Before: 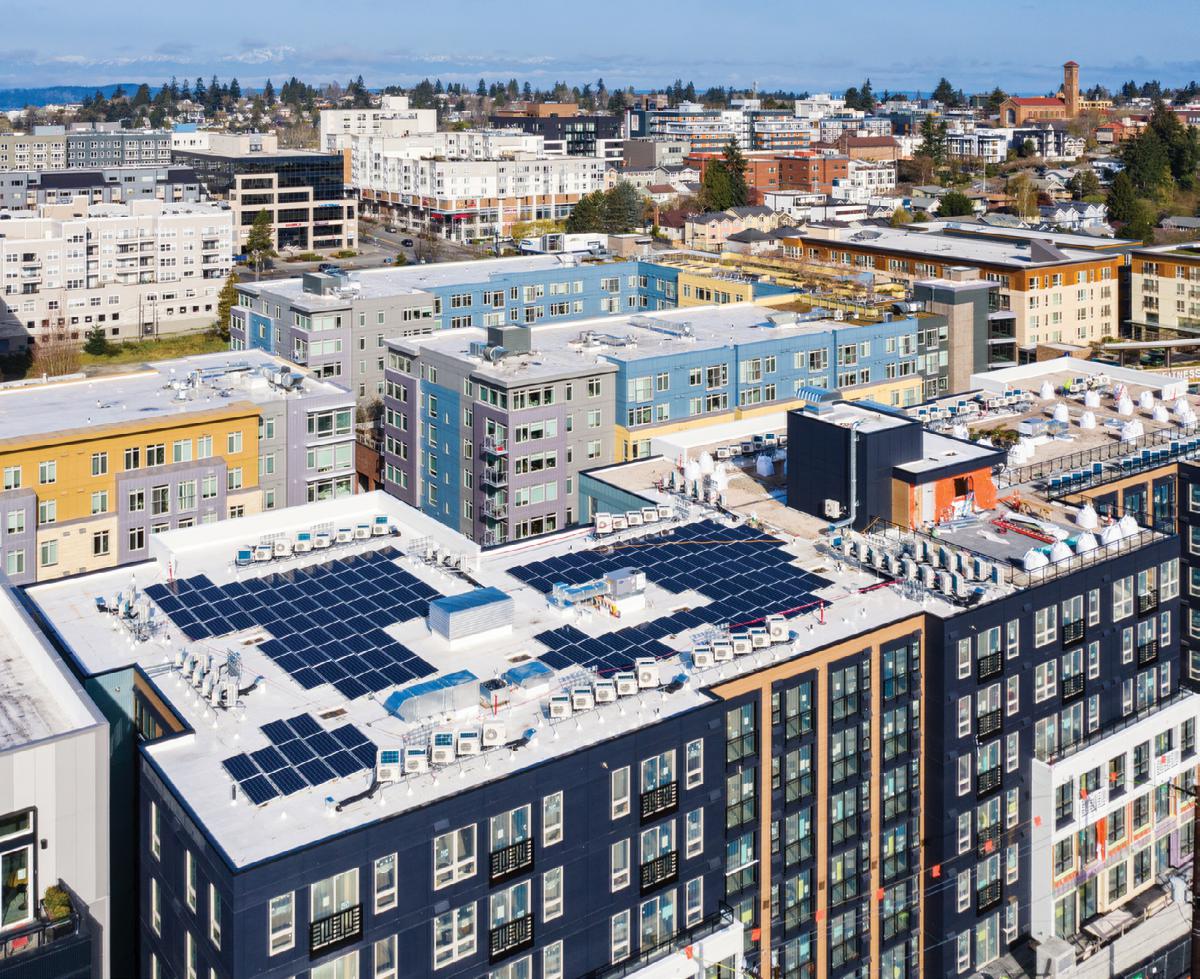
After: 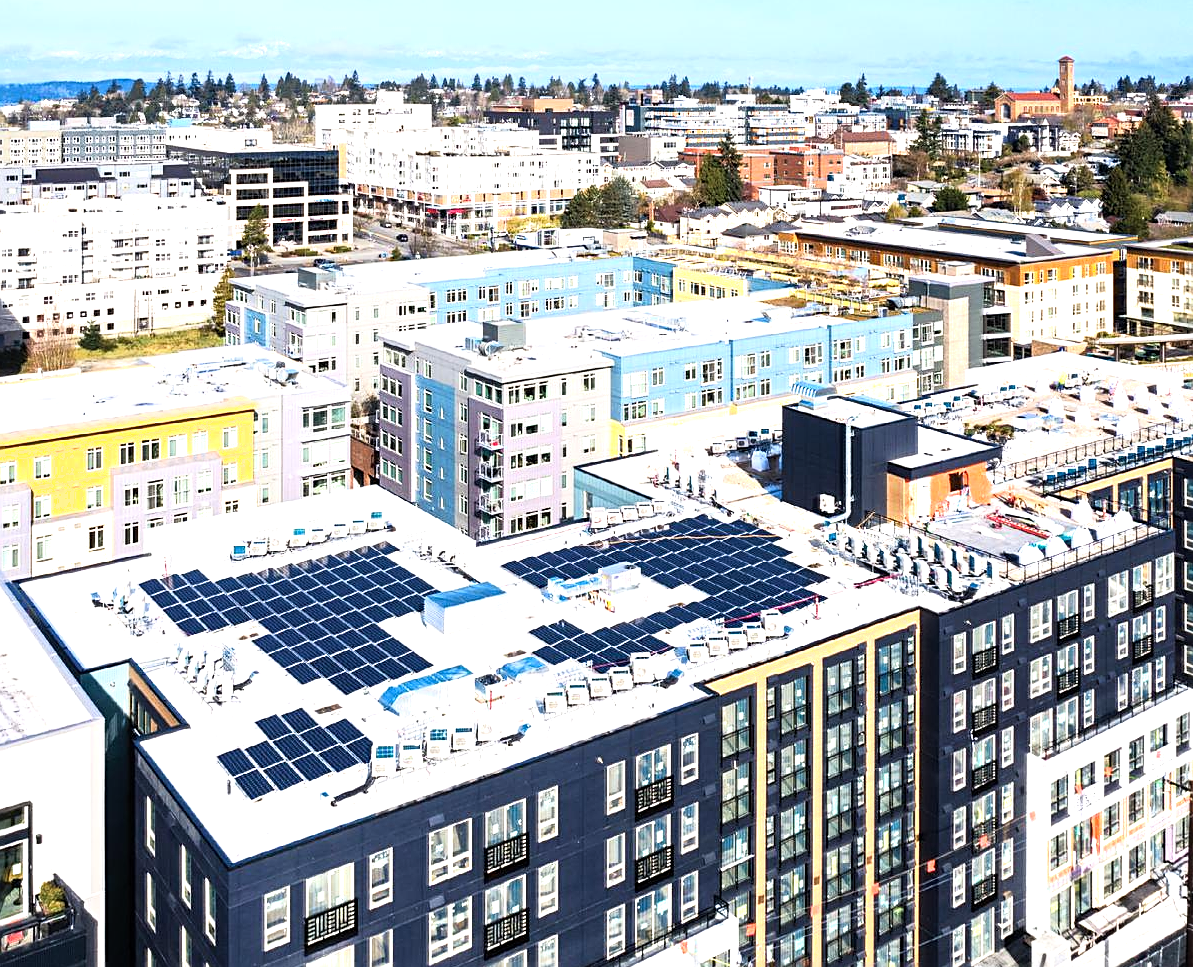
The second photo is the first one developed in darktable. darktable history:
exposure: exposure 0.21 EV, compensate highlight preservation false
shadows and highlights: shadows -0.998, highlights 38.71
crop: left 0.424%, top 0.579%, right 0.128%, bottom 0.637%
tone equalizer: -8 EV -0.727 EV, -7 EV -0.698 EV, -6 EV -0.605 EV, -5 EV -0.39 EV, -3 EV 0.367 EV, -2 EV 0.6 EV, -1 EV 0.7 EV, +0 EV 0.77 EV
sharpen: on, module defaults
